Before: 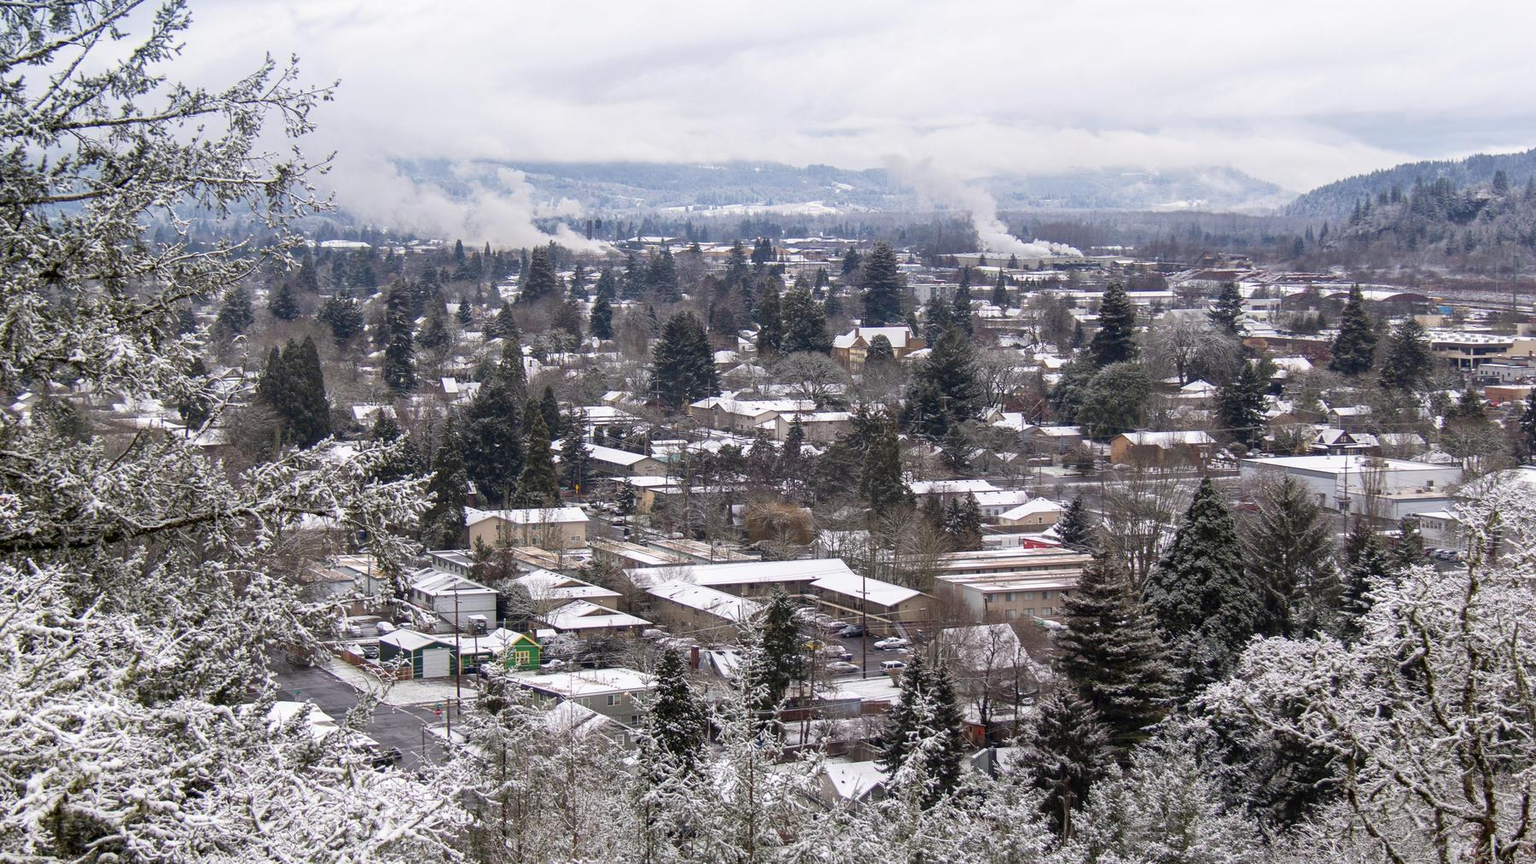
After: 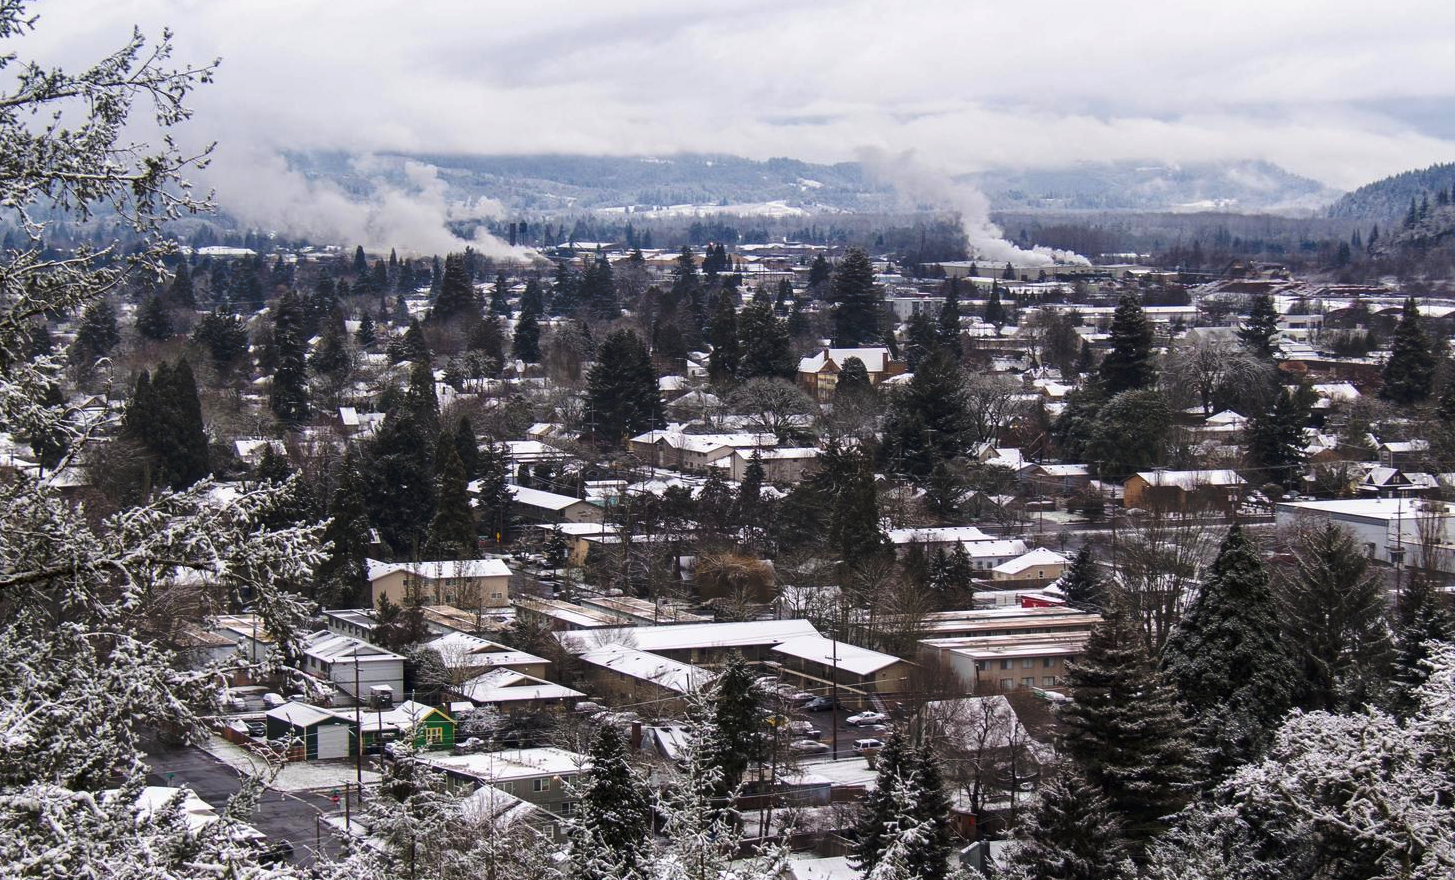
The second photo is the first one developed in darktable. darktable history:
contrast brightness saturation: saturation -0.05
tone curve: curves: ch0 [(0, 0) (0.003, 0.002) (0.011, 0.007) (0.025, 0.015) (0.044, 0.026) (0.069, 0.041) (0.1, 0.059) (0.136, 0.08) (0.177, 0.105) (0.224, 0.132) (0.277, 0.163) (0.335, 0.198) (0.399, 0.253) (0.468, 0.341) (0.543, 0.435) (0.623, 0.532) (0.709, 0.635) (0.801, 0.745) (0.898, 0.873) (1, 1)], preserve colors none
crop: left 9.929%, top 3.475%, right 9.188%, bottom 9.529%
